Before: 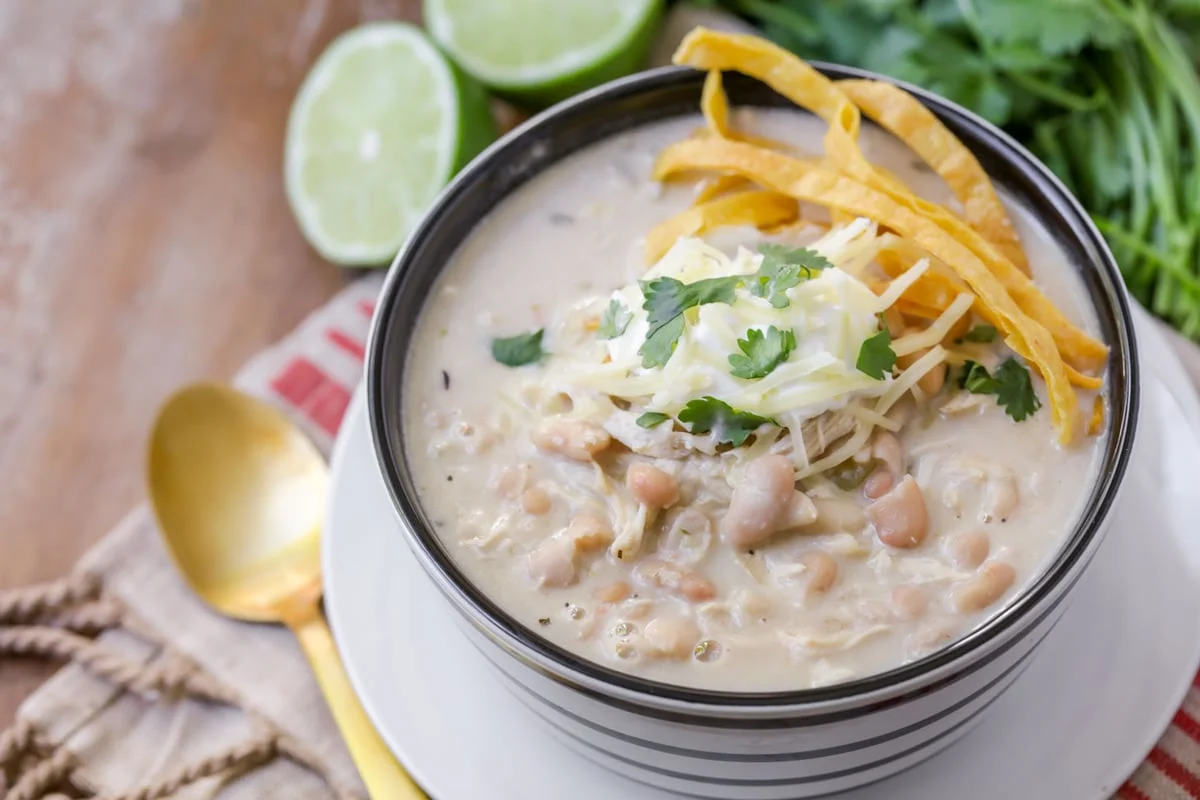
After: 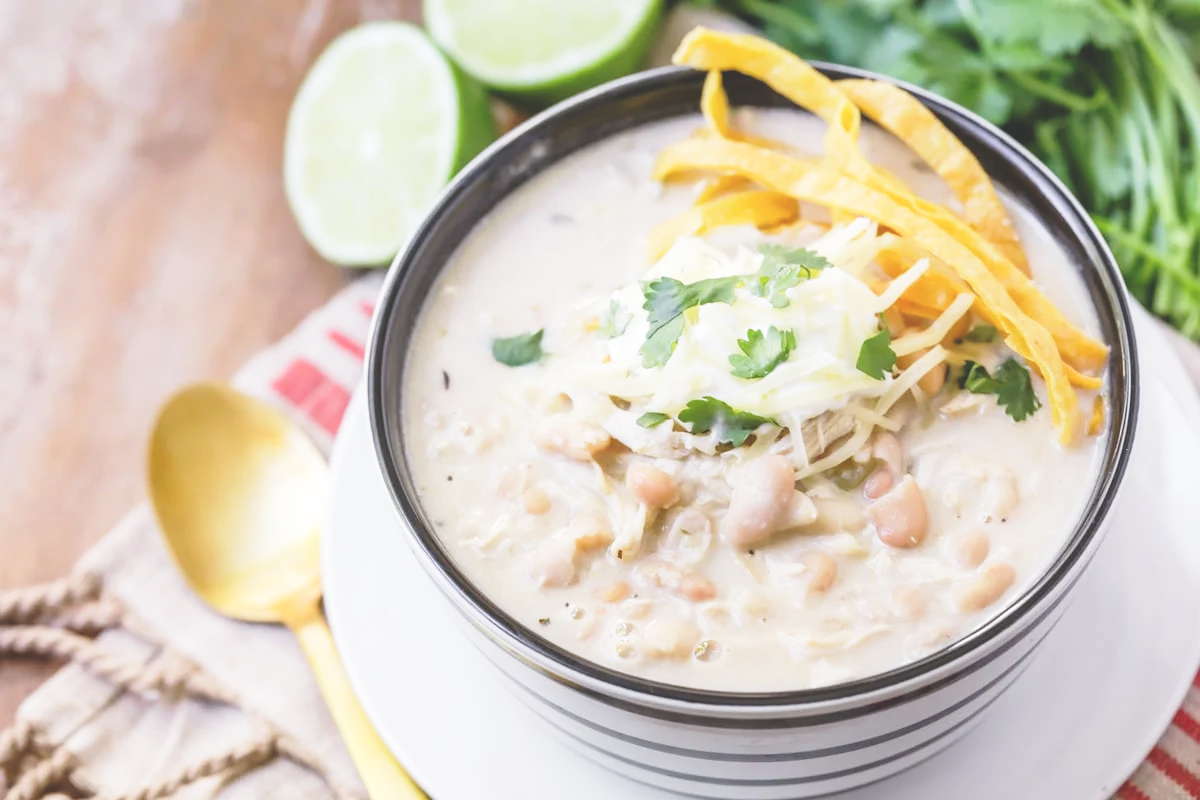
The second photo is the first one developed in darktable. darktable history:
exposure: black level correction -0.028, compensate highlight preservation false
base curve: curves: ch0 [(0, 0) (0.028, 0.03) (0.121, 0.232) (0.46, 0.748) (0.859, 0.968) (1, 1)], preserve colors none
